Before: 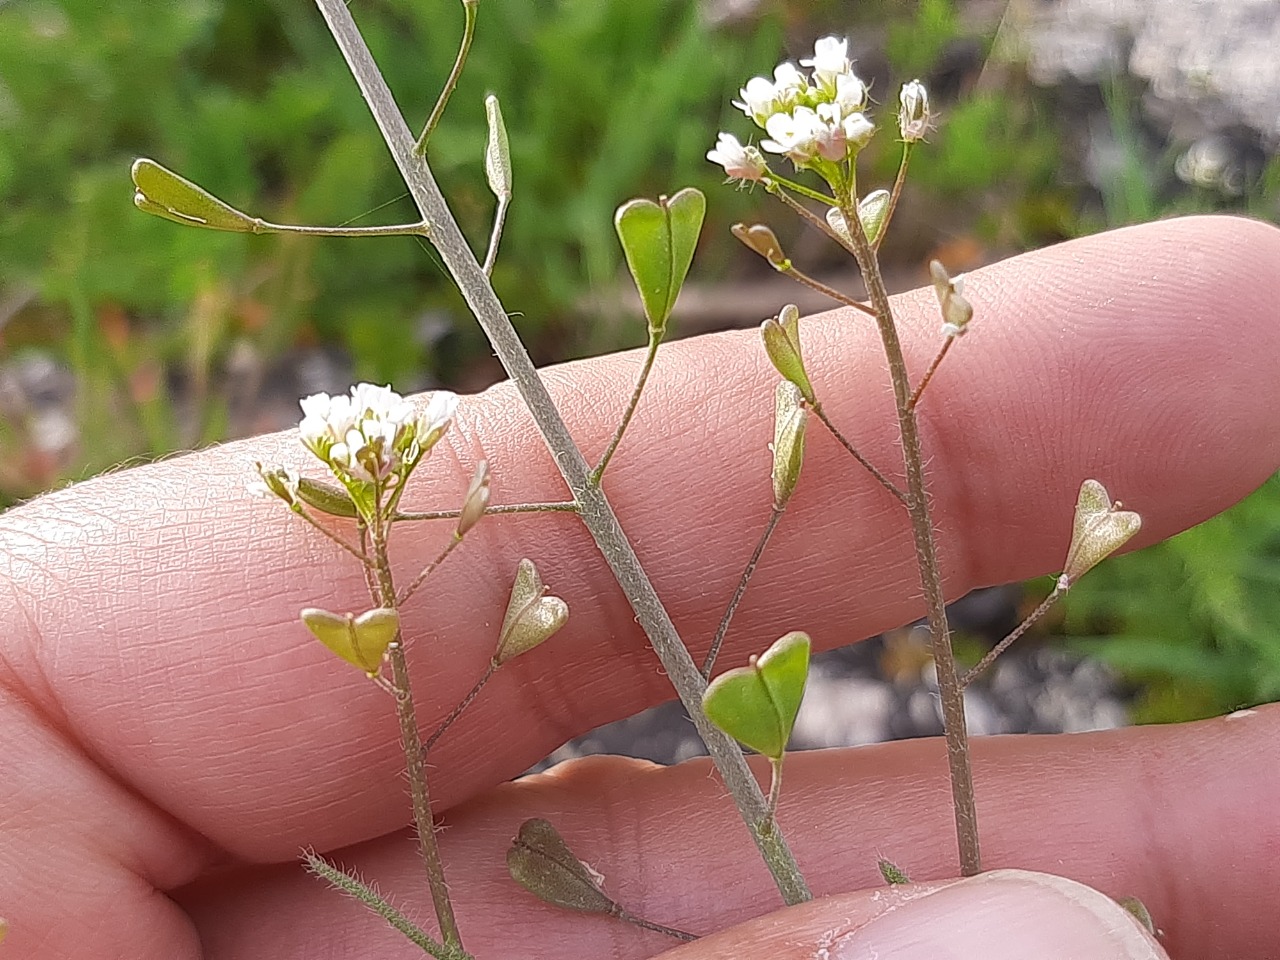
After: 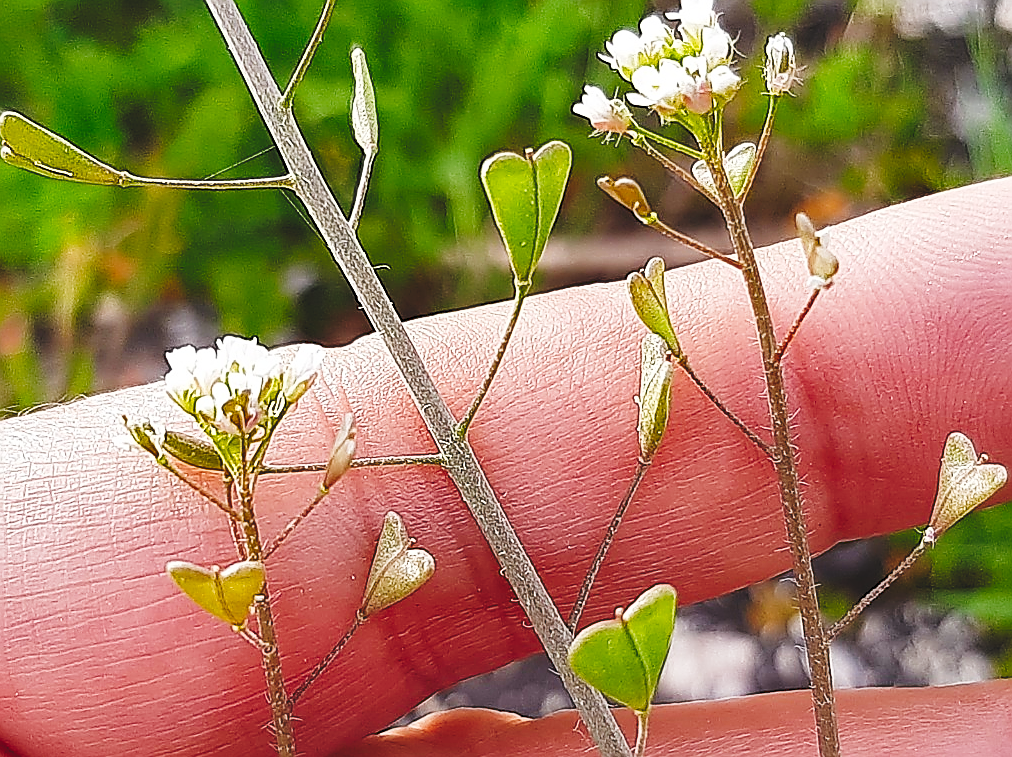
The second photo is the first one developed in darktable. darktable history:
color balance rgb: perceptual saturation grading › global saturation 20%, perceptual saturation grading › highlights -24.84%, perceptual saturation grading › shadows 23.953%
crop and rotate: left 10.498%, top 4.977%, right 10.377%, bottom 16.09%
shadows and highlights: soften with gaussian
tone curve: curves: ch0 [(0, 0) (0.003, 0.108) (0.011, 0.108) (0.025, 0.108) (0.044, 0.113) (0.069, 0.113) (0.1, 0.121) (0.136, 0.136) (0.177, 0.16) (0.224, 0.192) (0.277, 0.246) (0.335, 0.324) (0.399, 0.419) (0.468, 0.518) (0.543, 0.622) (0.623, 0.721) (0.709, 0.815) (0.801, 0.893) (0.898, 0.949) (1, 1)], preserve colors none
sharpen: radius 1.351, amount 1.25, threshold 0.631
